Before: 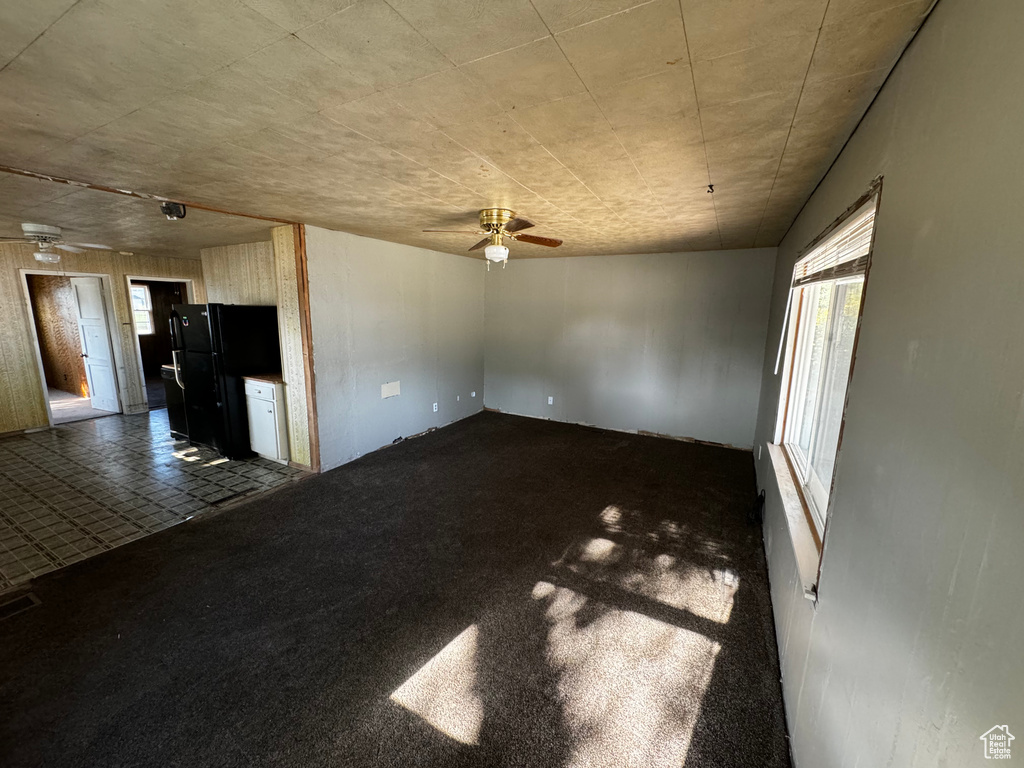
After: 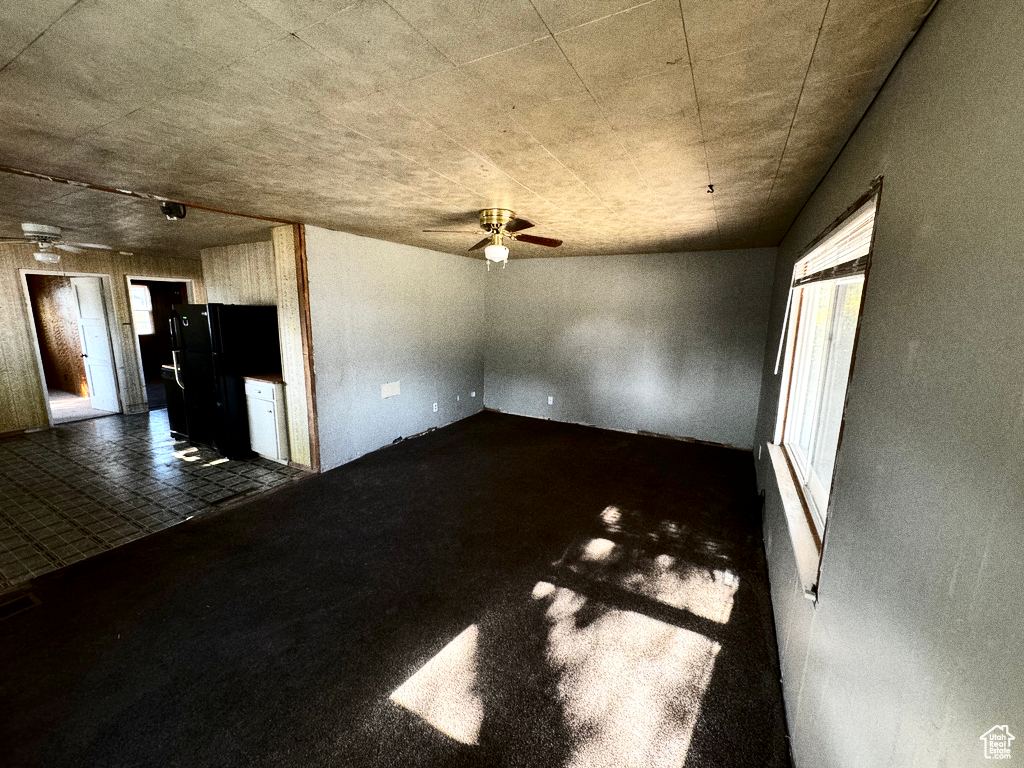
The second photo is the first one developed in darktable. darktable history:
contrast brightness saturation: contrast 0.28
contrast equalizer: y [[0.514, 0.573, 0.581, 0.508, 0.5, 0.5], [0.5 ×6], [0.5 ×6], [0 ×6], [0 ×6]], mix 0.79
grain: coarseness 0.09 ISO, strength 40%
